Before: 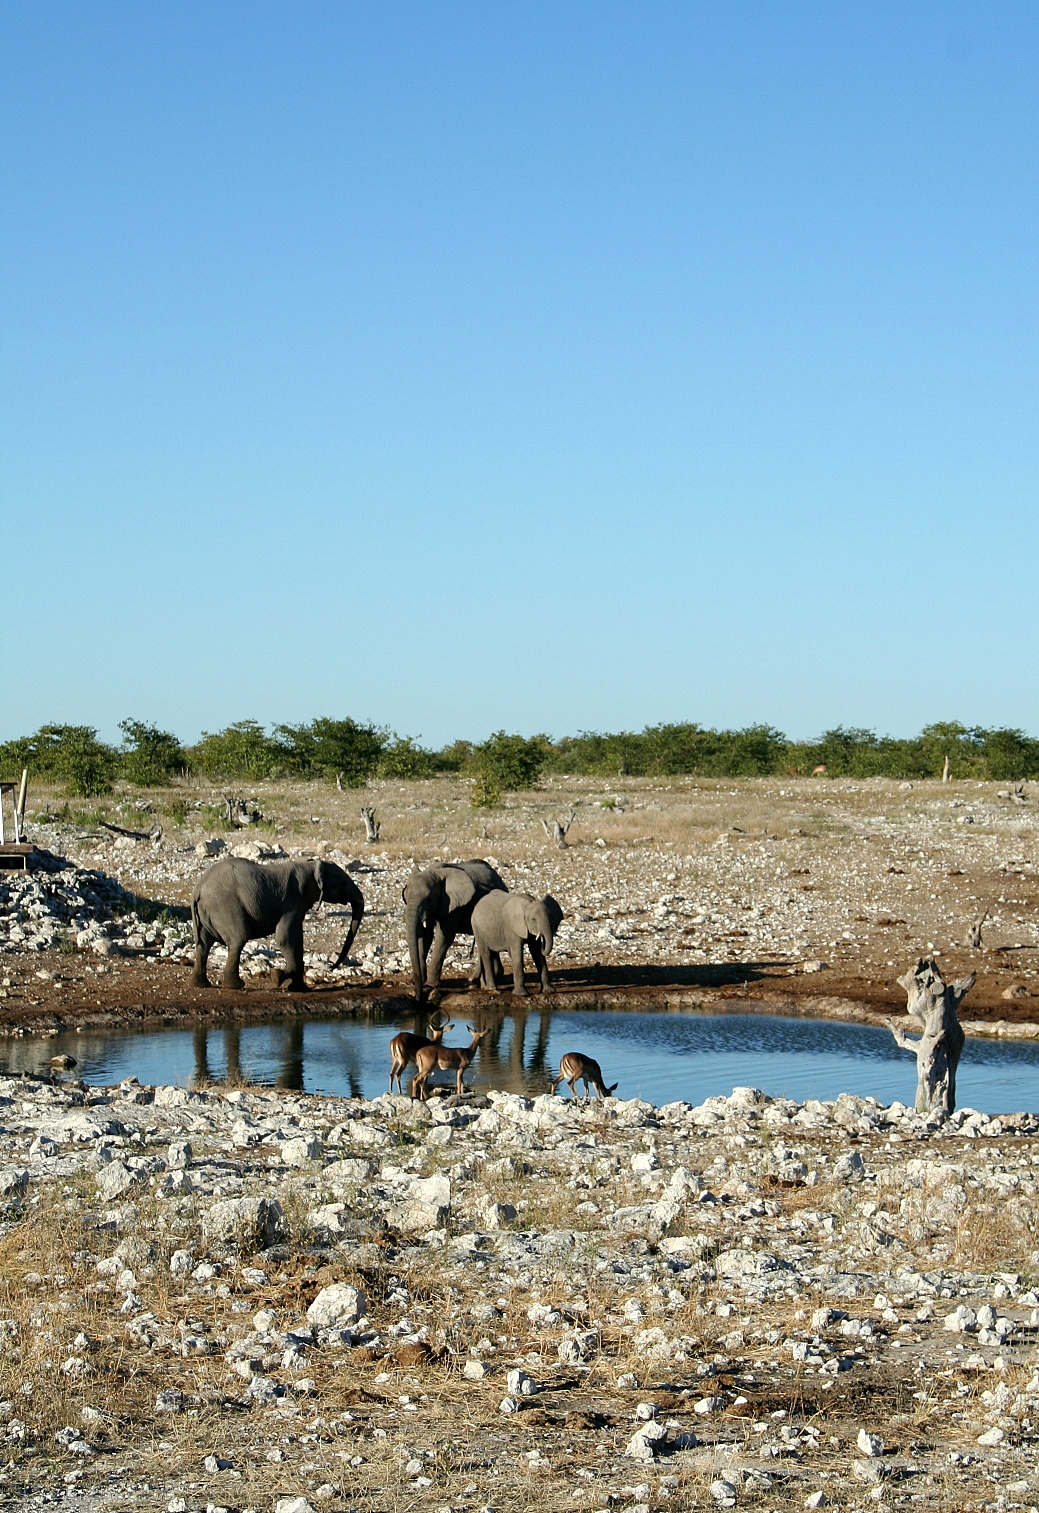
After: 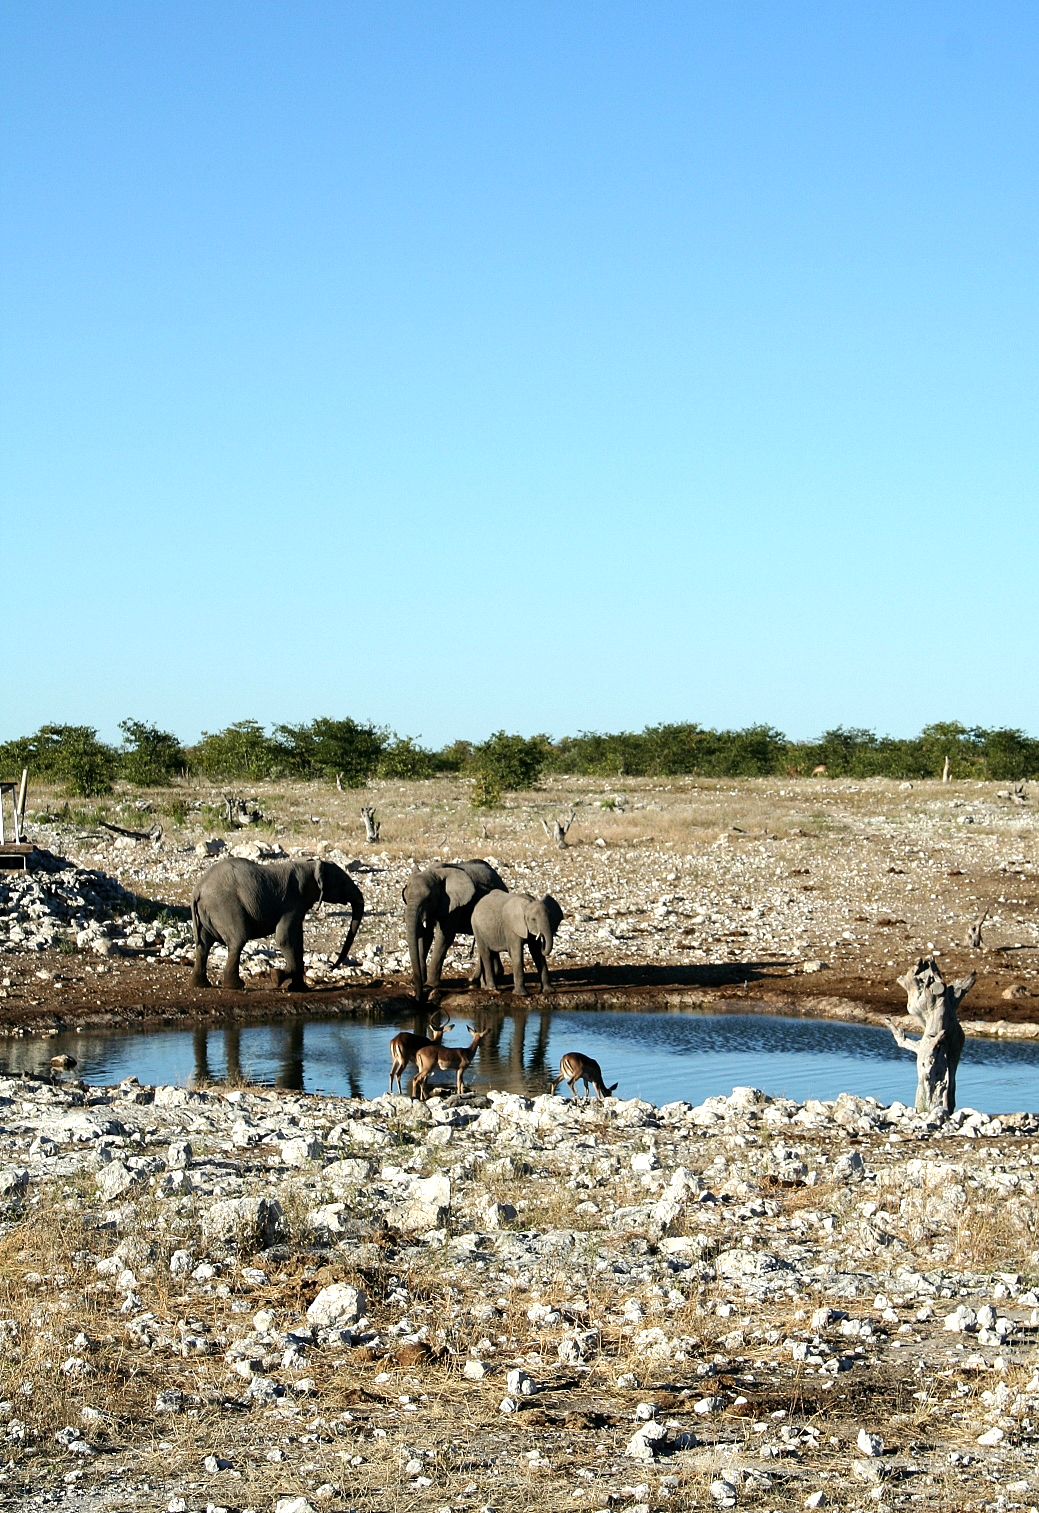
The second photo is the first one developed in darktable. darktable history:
tone equalizer: -8 EV -0.421 EV, -7 EV -0.416 EV, -6 EV -0.35 EV, -5 EV -0.236 EV, -3 EV 0.224 EV, -2 EV 0.35 EV, -1 EV 0.389 EV, +0 EV 0.431 EV, edges refinement/feathering 500, mask exposure compensation -1.57 EV, preserve details no
